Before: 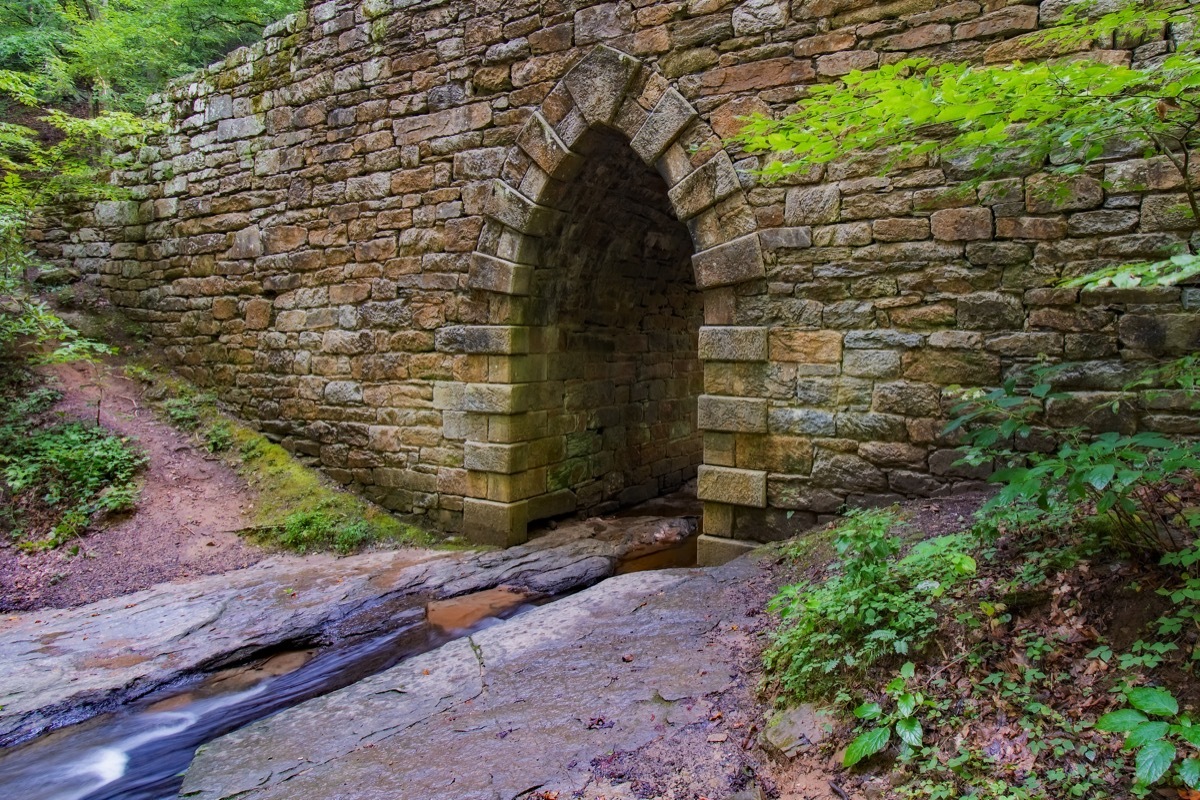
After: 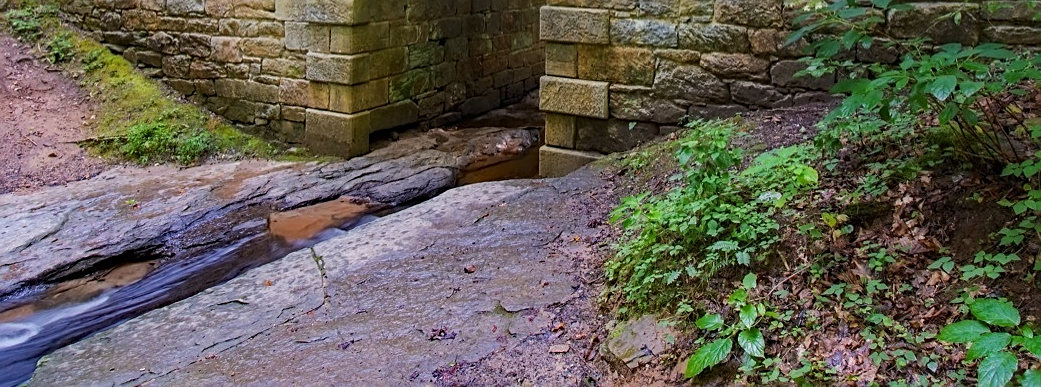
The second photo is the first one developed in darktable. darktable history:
crop and rotate: left 13.233%, top 48.712%, bottom 2.89%
sharpen: on, module defaults
